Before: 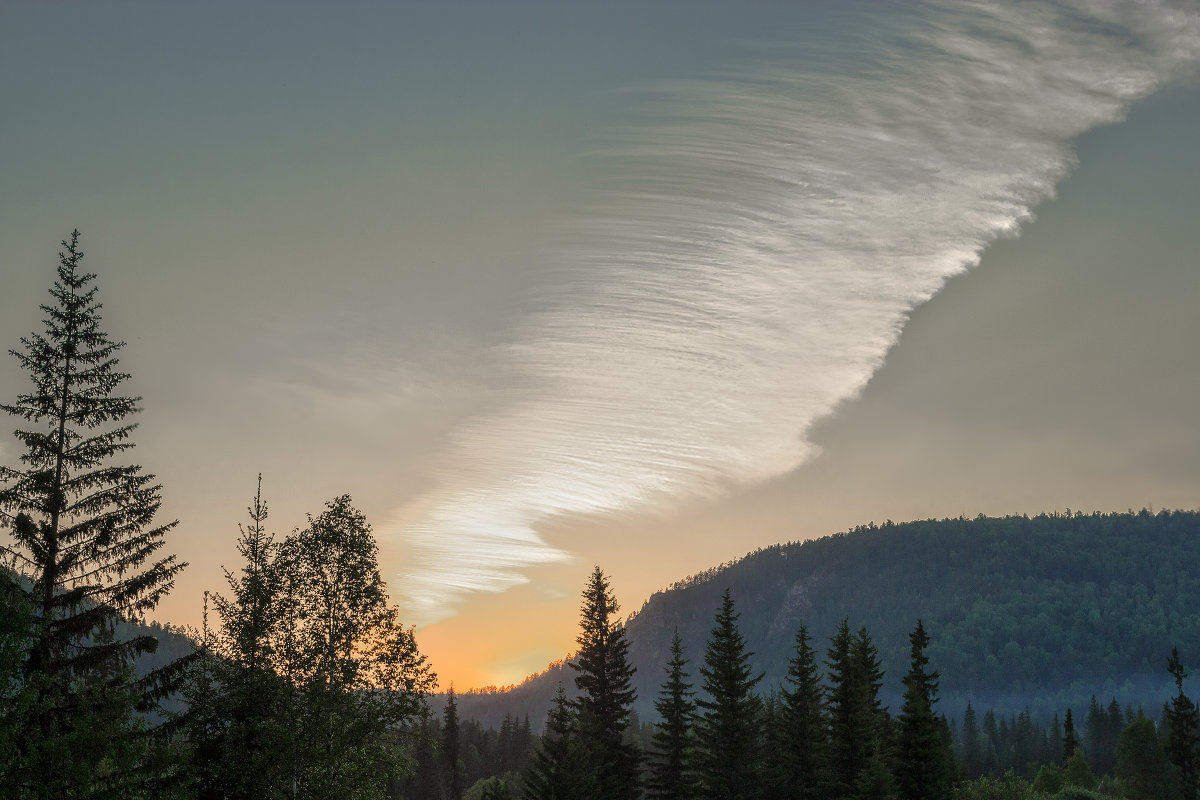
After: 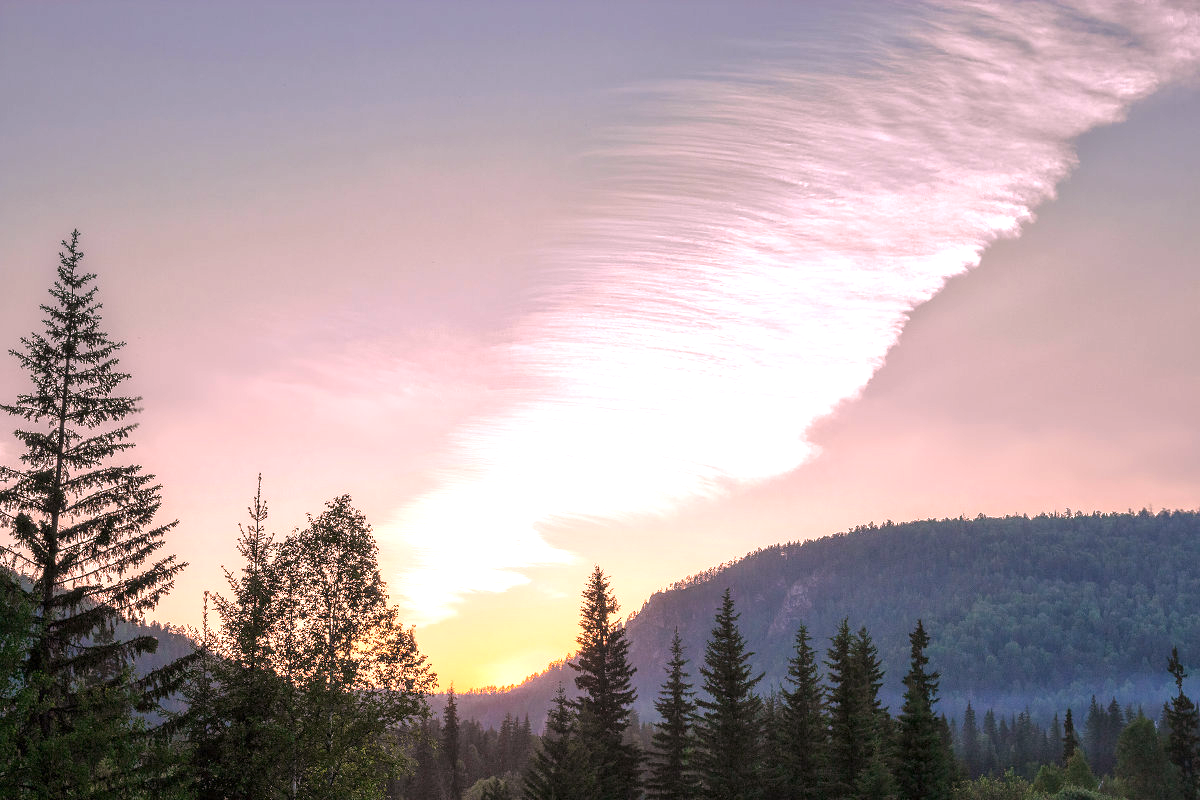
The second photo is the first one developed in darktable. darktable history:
white balance: red 1.188, blue 1.11
exposure: exposure 0.943 EV, compensate highlight preservation false
